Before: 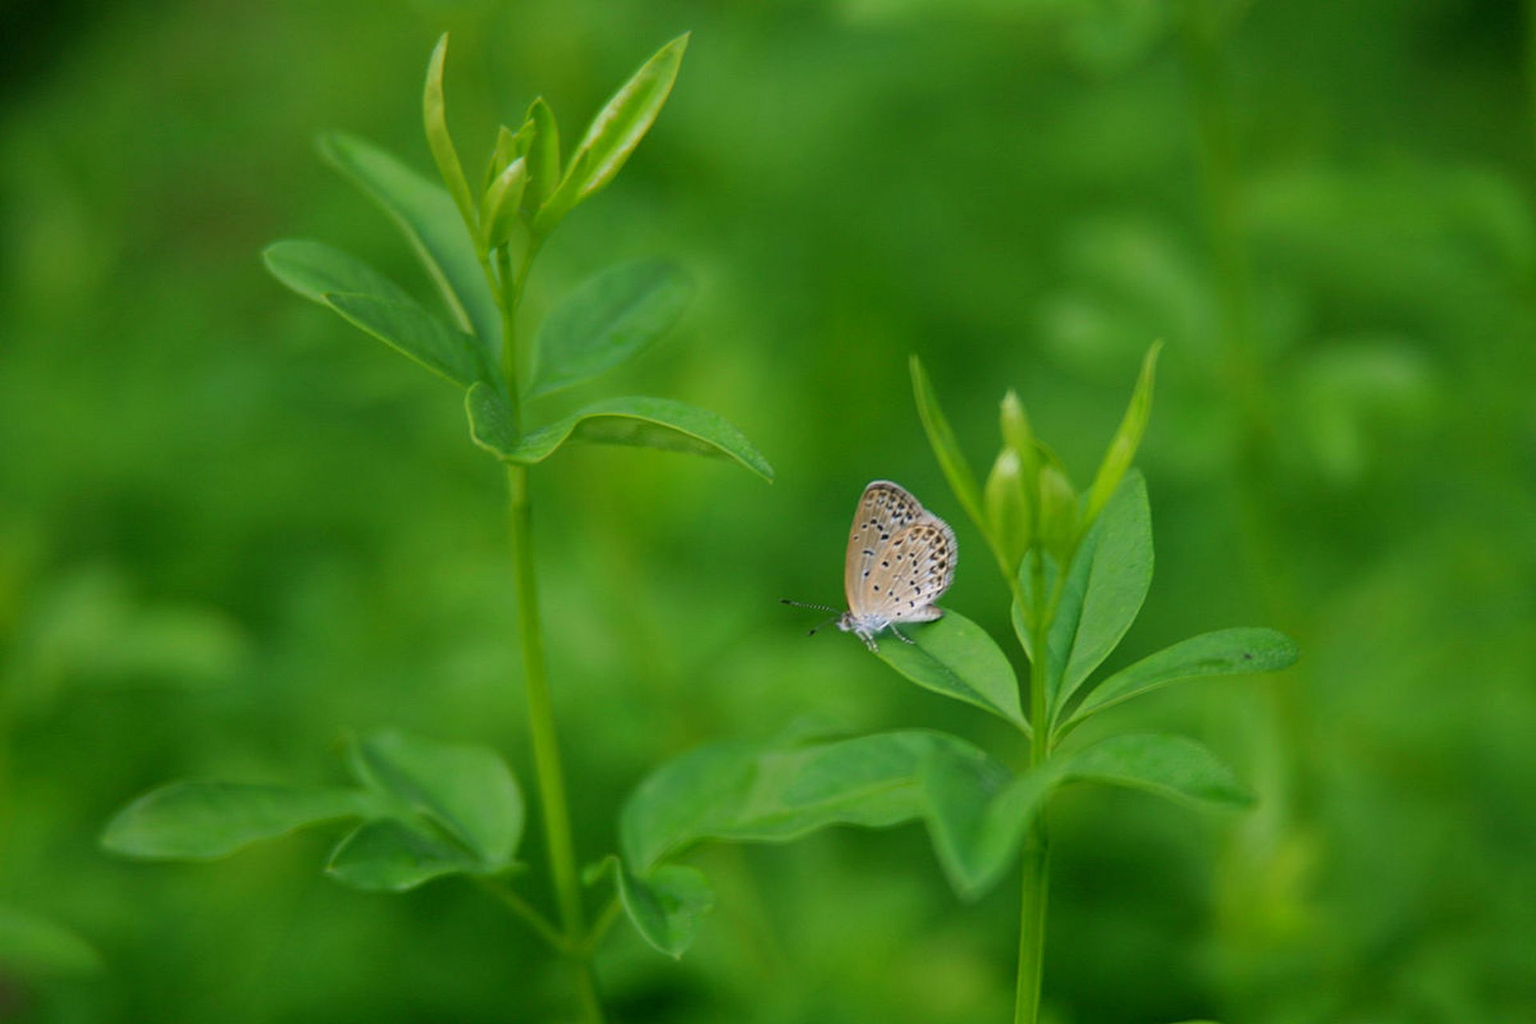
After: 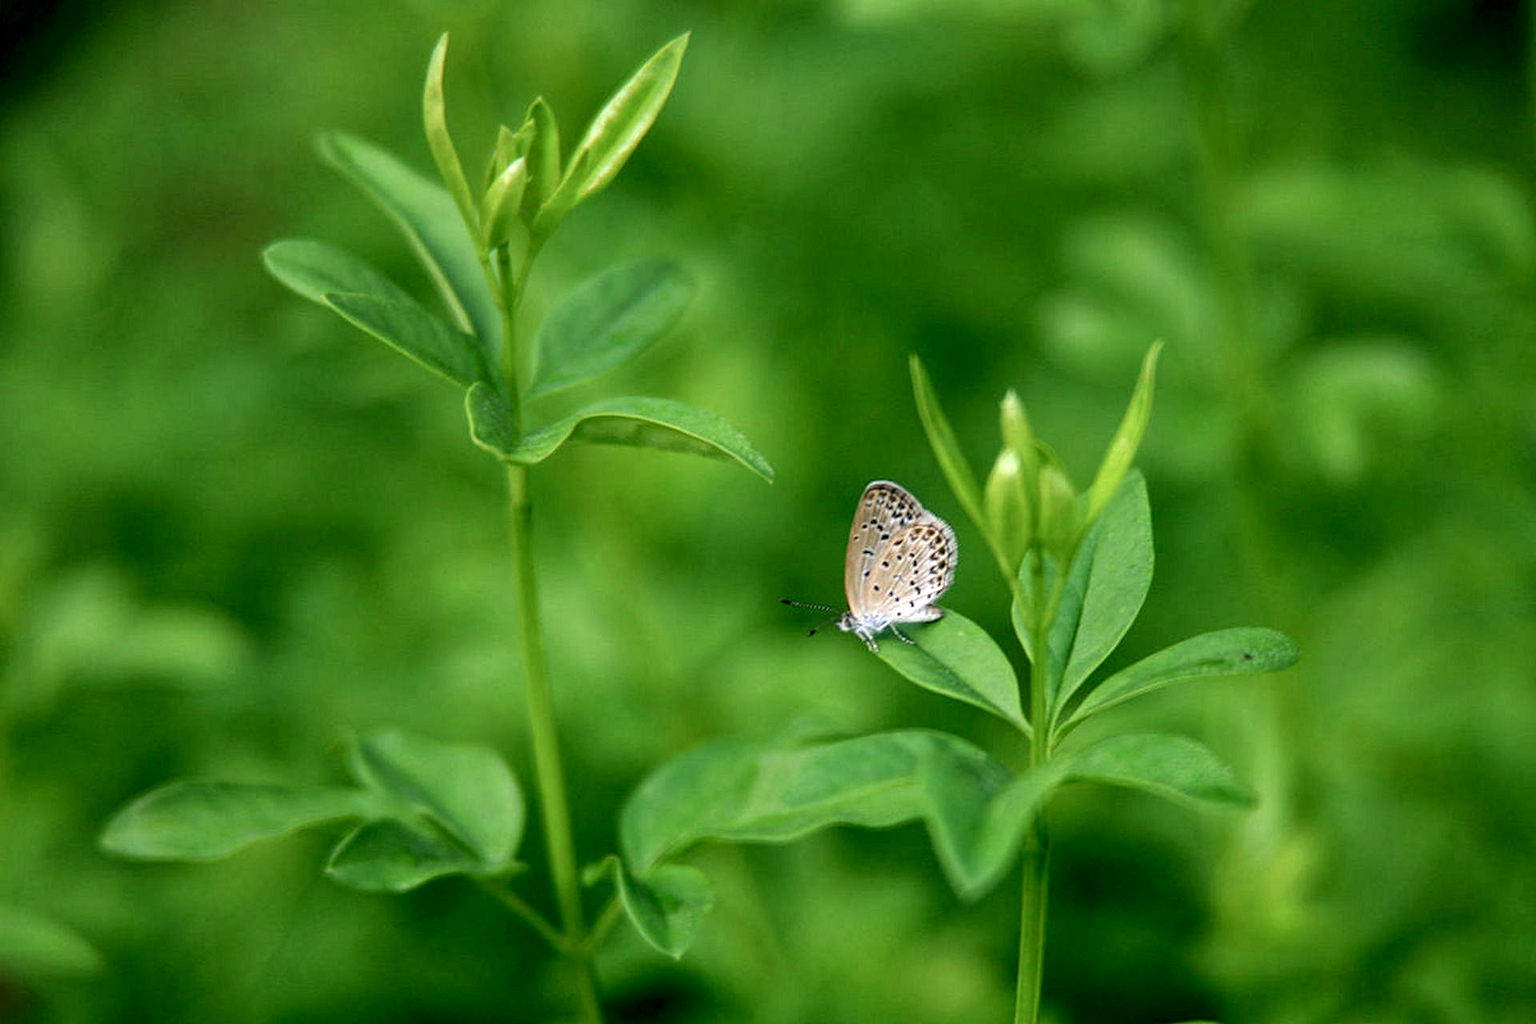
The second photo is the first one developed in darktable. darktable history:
local contrast: highlights 16%, detail 185%
